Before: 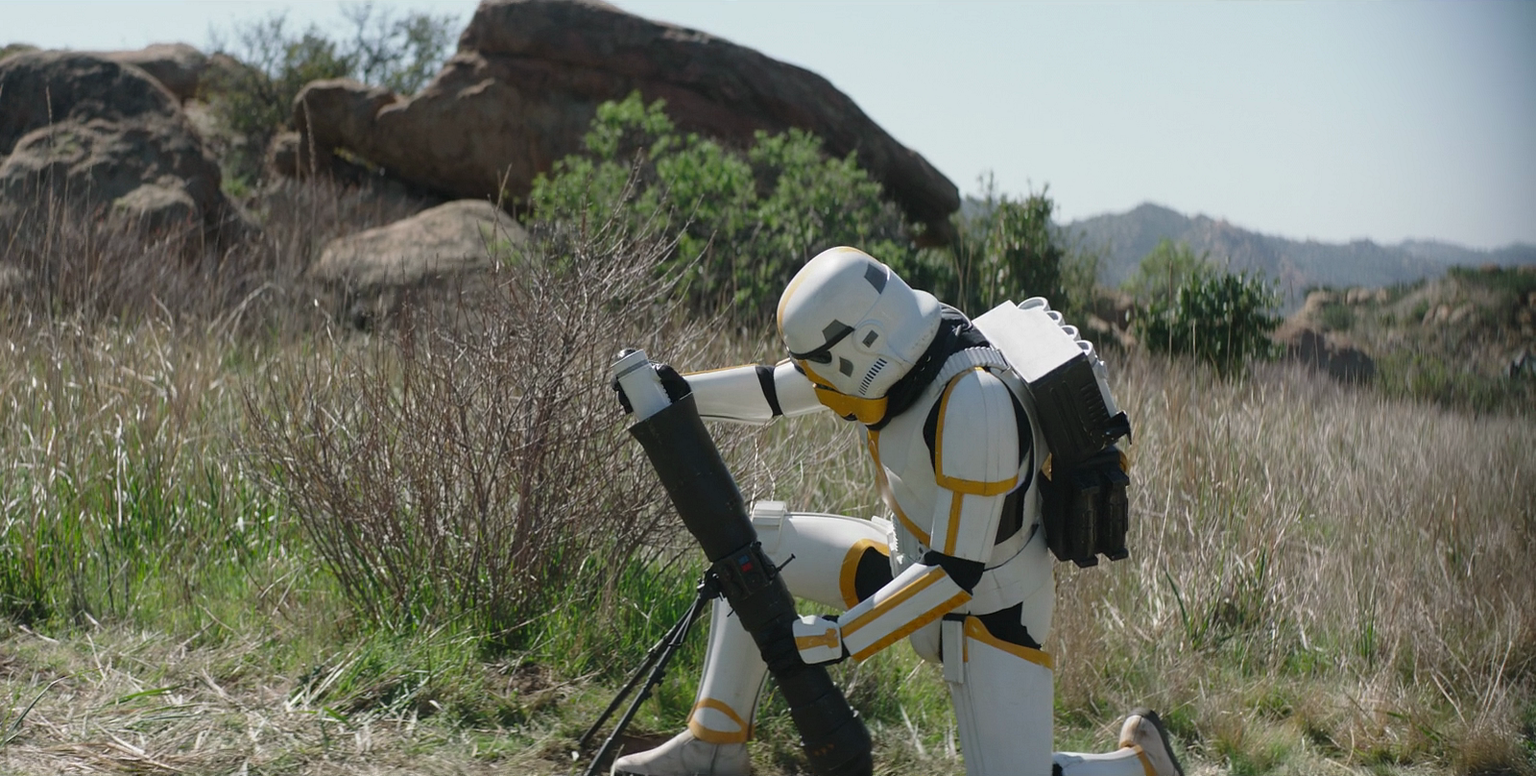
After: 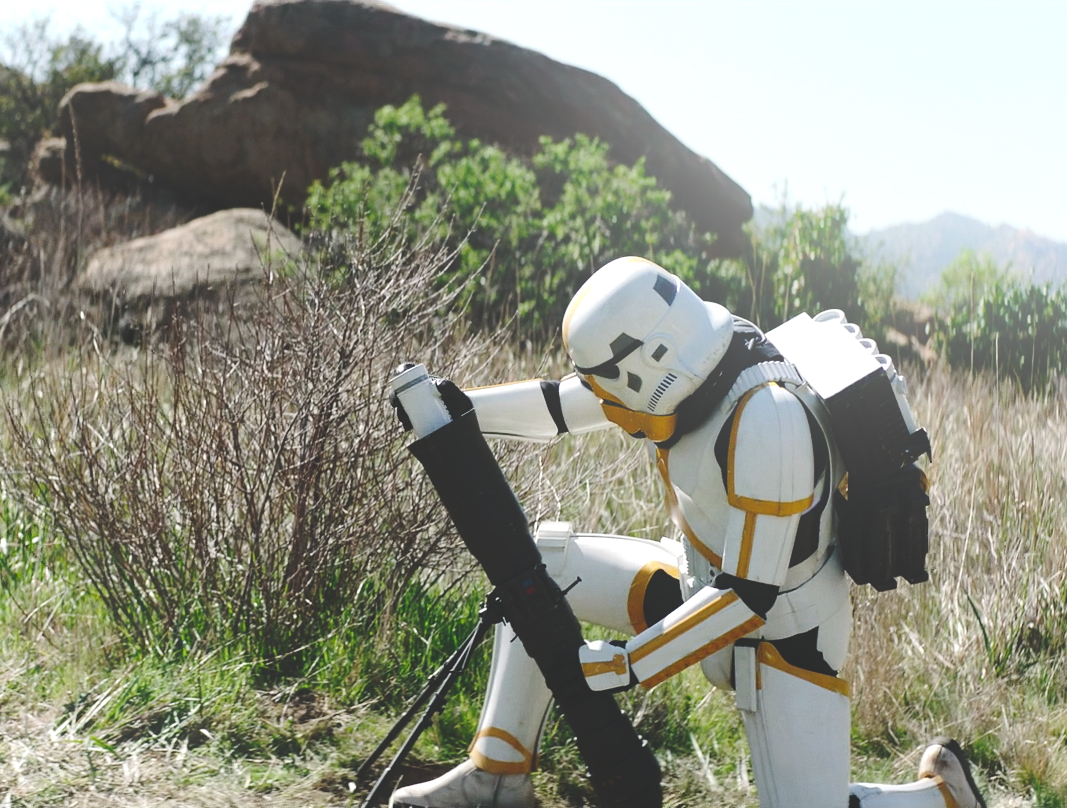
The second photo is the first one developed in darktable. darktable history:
crop and rotate: left 15.446%, right 17.836%
tone equalizer: -8 EV -0.75 EV, -7 EV -0.7 EV, -6 EV -0.6 EV, -5 EV -0.4 EV, -3 EV 0.4 EV, -2 EV 0.6 EV, -1 EV 0.7 EV, +0 EV 0.75 EV, edges refinement/feathering 500, mask exposure compensation -1.57 EV, preserve details no
bloom: size 40%
tone curve: curves: ch0 [(0, 0) (0.003, 0.09) (0.011, 0.095) (0.025, 0.097) (0.044, 0.108) (0.069, 0.117) (0.1, 0.129) (0.136, 0.151) (0.177, 0.185) (0.224, 0.229) (0.277, 0.299) (0.335, 0.379) (0.399, 0.469) (0.468, 0.55) (0.543, 0.629) (0.623, 0.702) (0.709, 0.775) (0.801, 0.85) (0.898, 0.91) (1, 1)], preserve colors none
